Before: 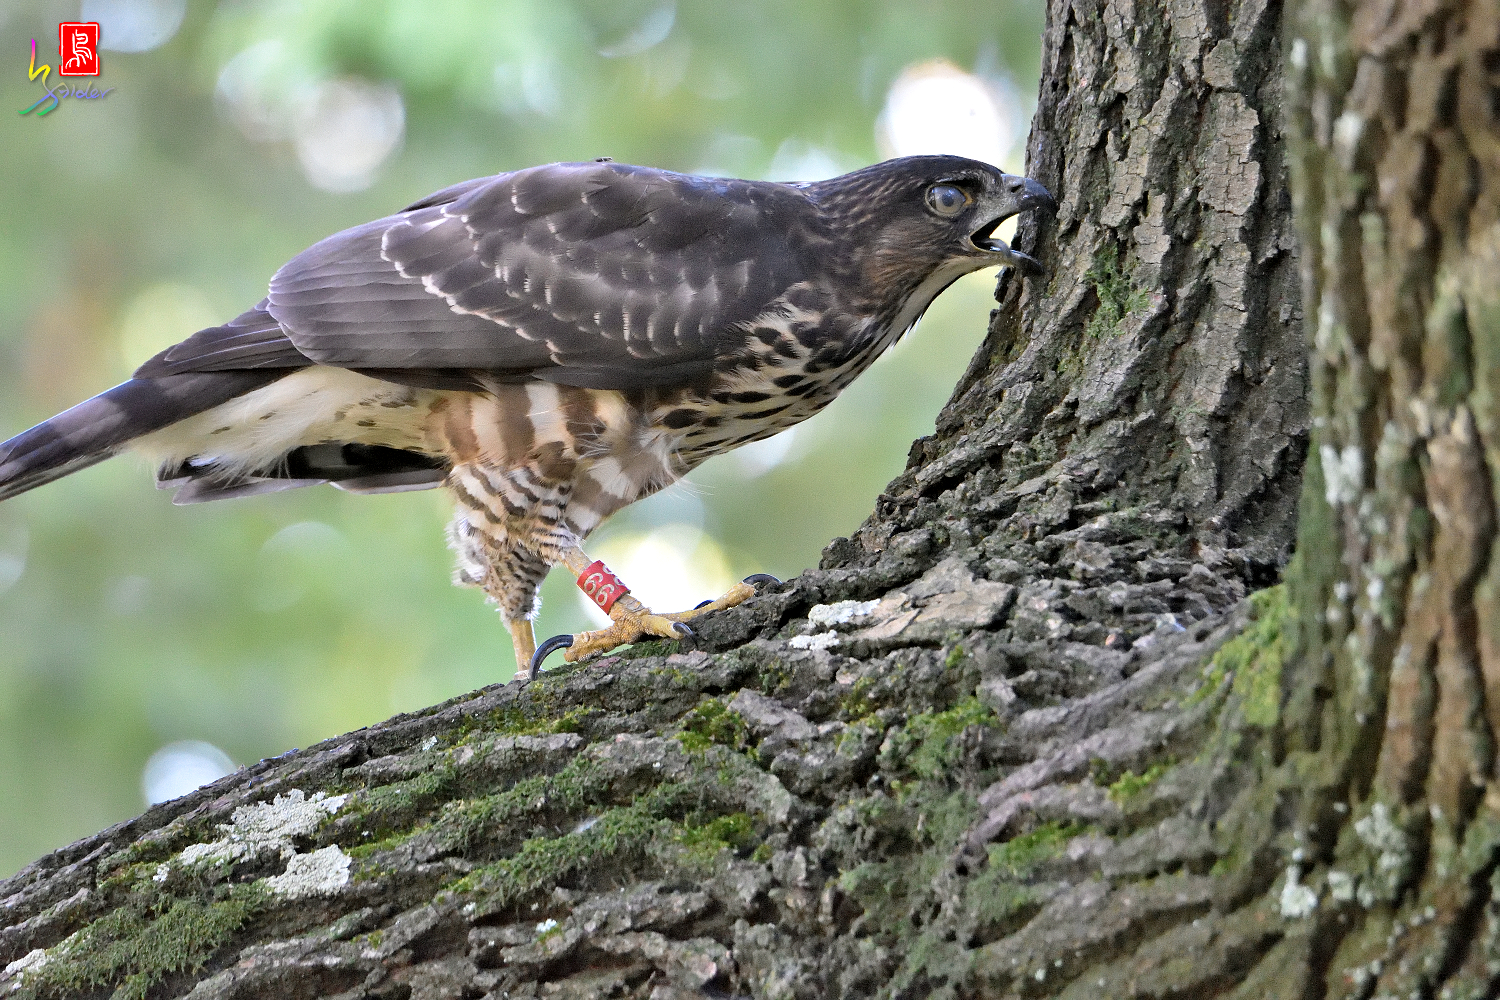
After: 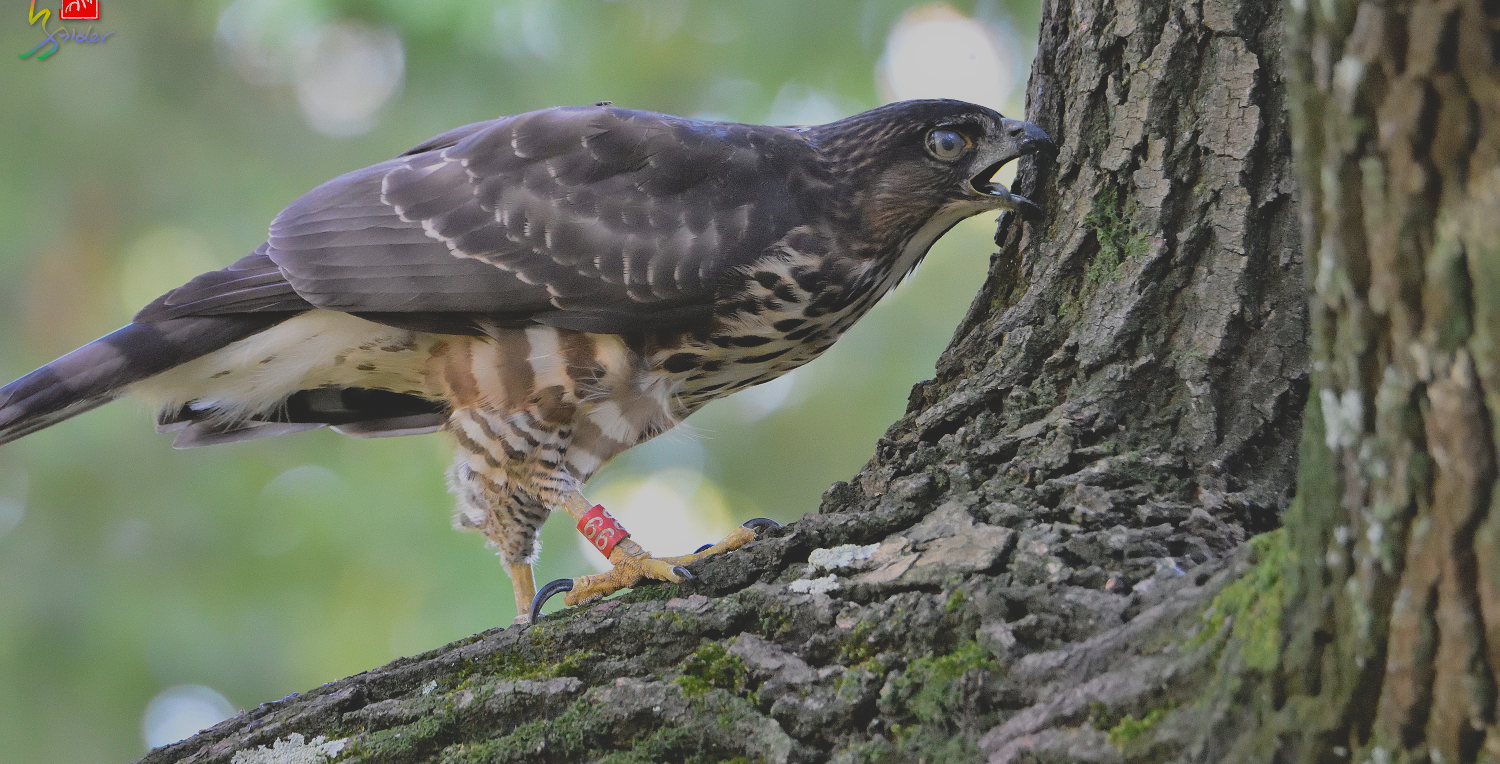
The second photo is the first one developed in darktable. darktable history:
exposure: exposure -0.237 EV, compensate exposure bias true, compensate highlight preservation false
contrast brightness saturation: contrast -0.298
tone equalizer: -8 EV -1.05 EV, -7 EV -1.04 EV, -6 EV -0.893 EV, -5 EV -0.61 EV, -3 EV 0.559 EV, -2 EV 0.865 EV, -1 EV 0.985 EV, +0 EV 1.07 EV
crop: top 5.609%, bottom 17.99%
